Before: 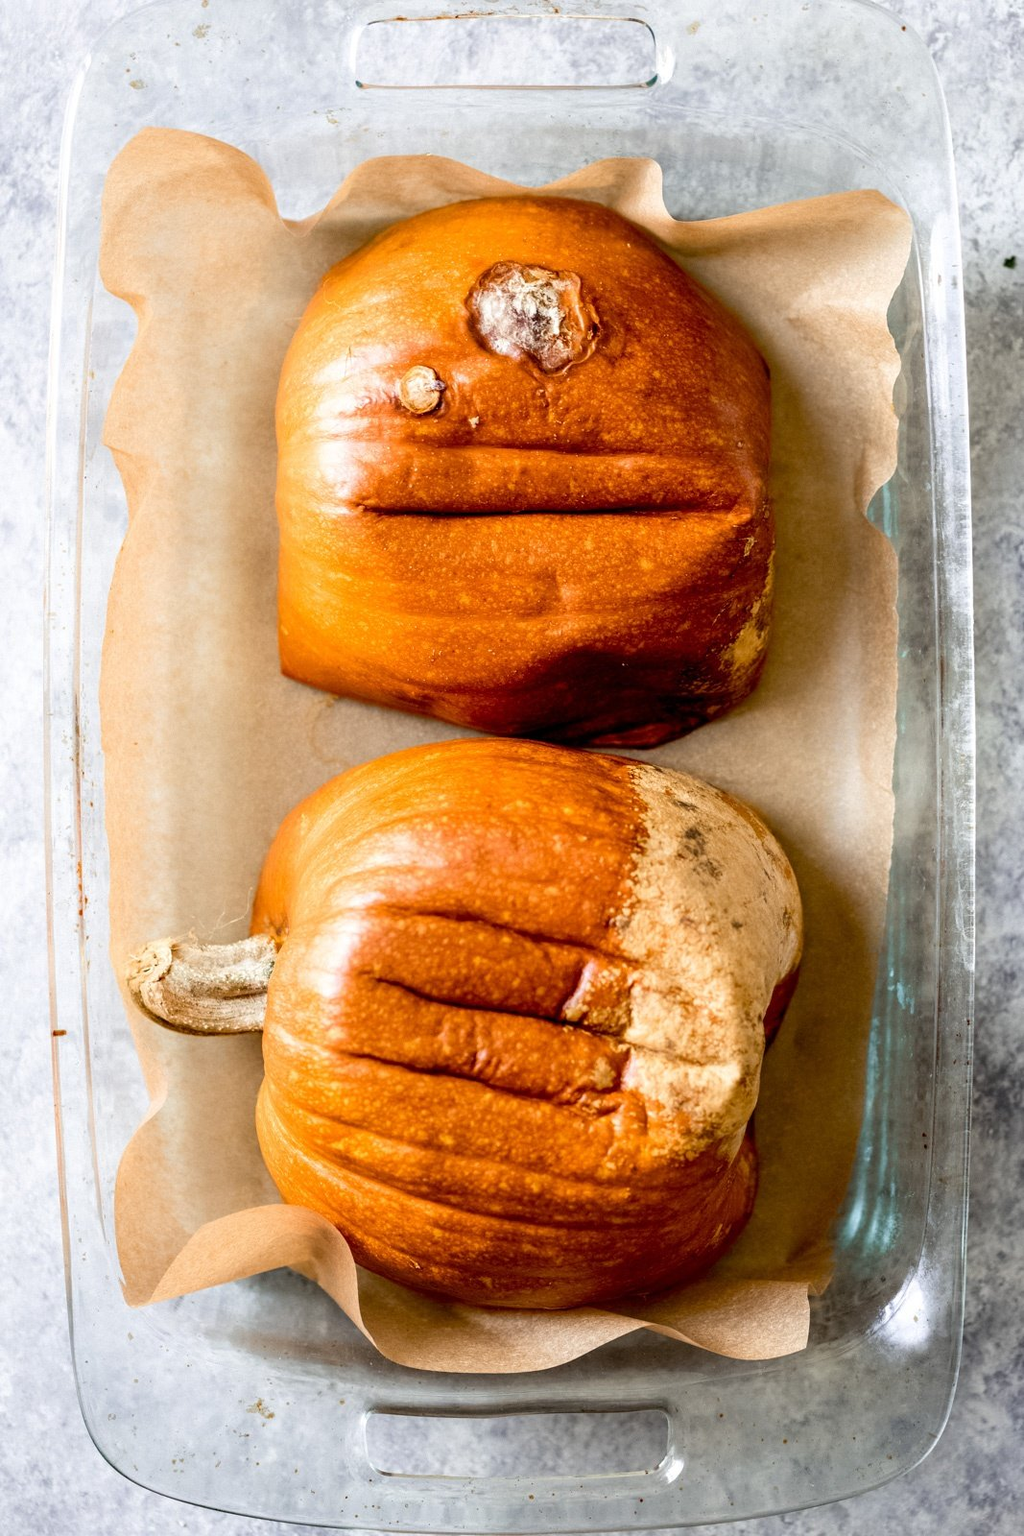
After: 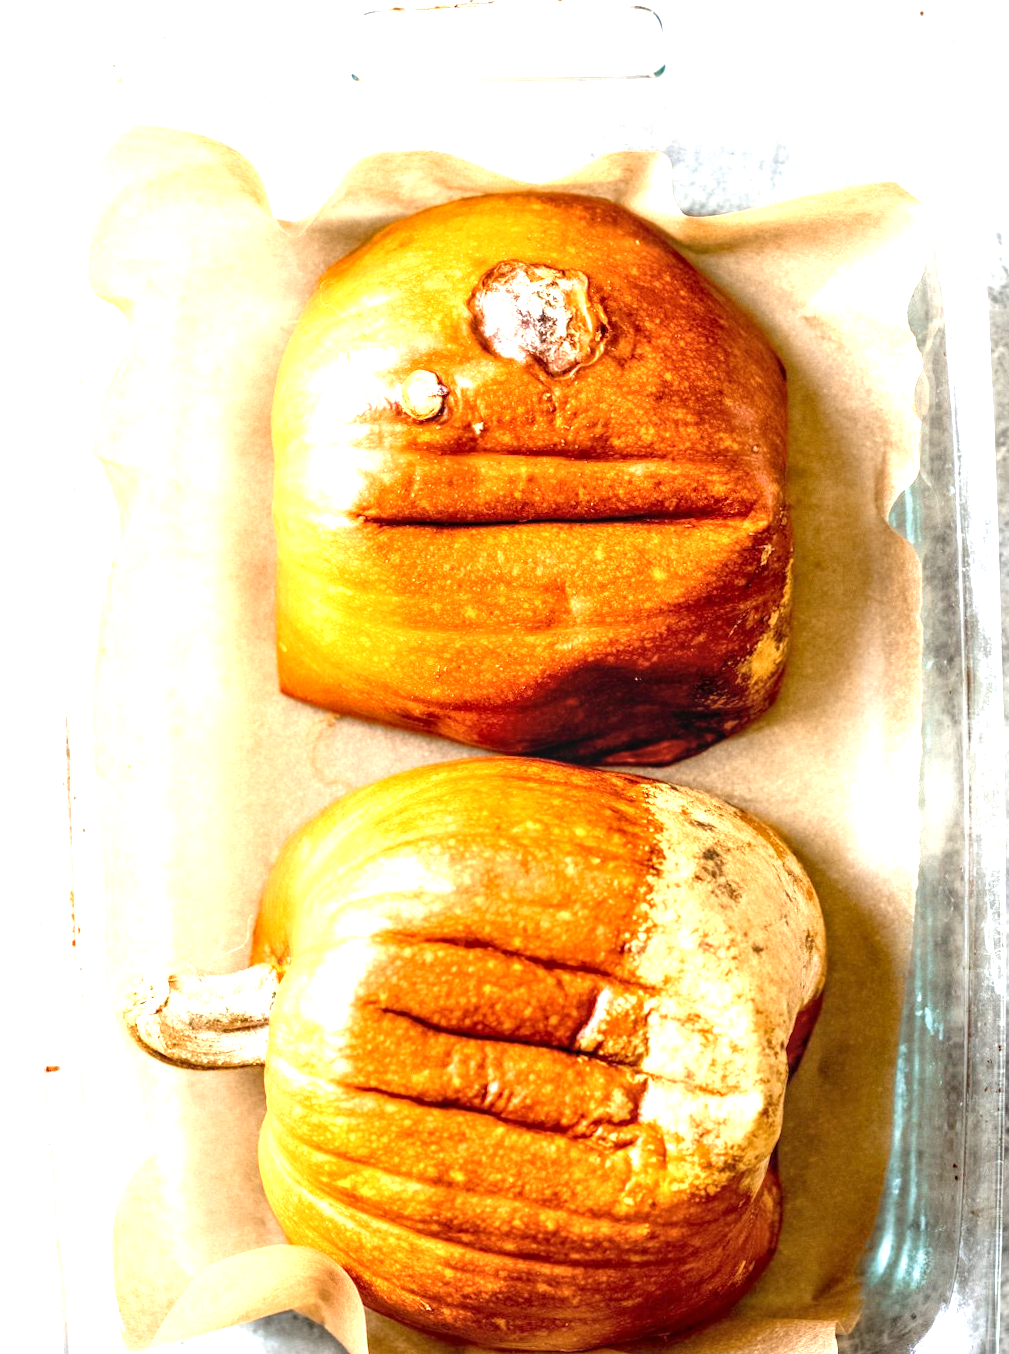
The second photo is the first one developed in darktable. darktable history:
crop and rotate: angle 0.585°, left 0.384%, right 3.602%, bottom 14.063%
exposure: exposure 1.223 EV, compensate exposure bias true, compensate highlight preservation false
local contrast: on, module defaults
